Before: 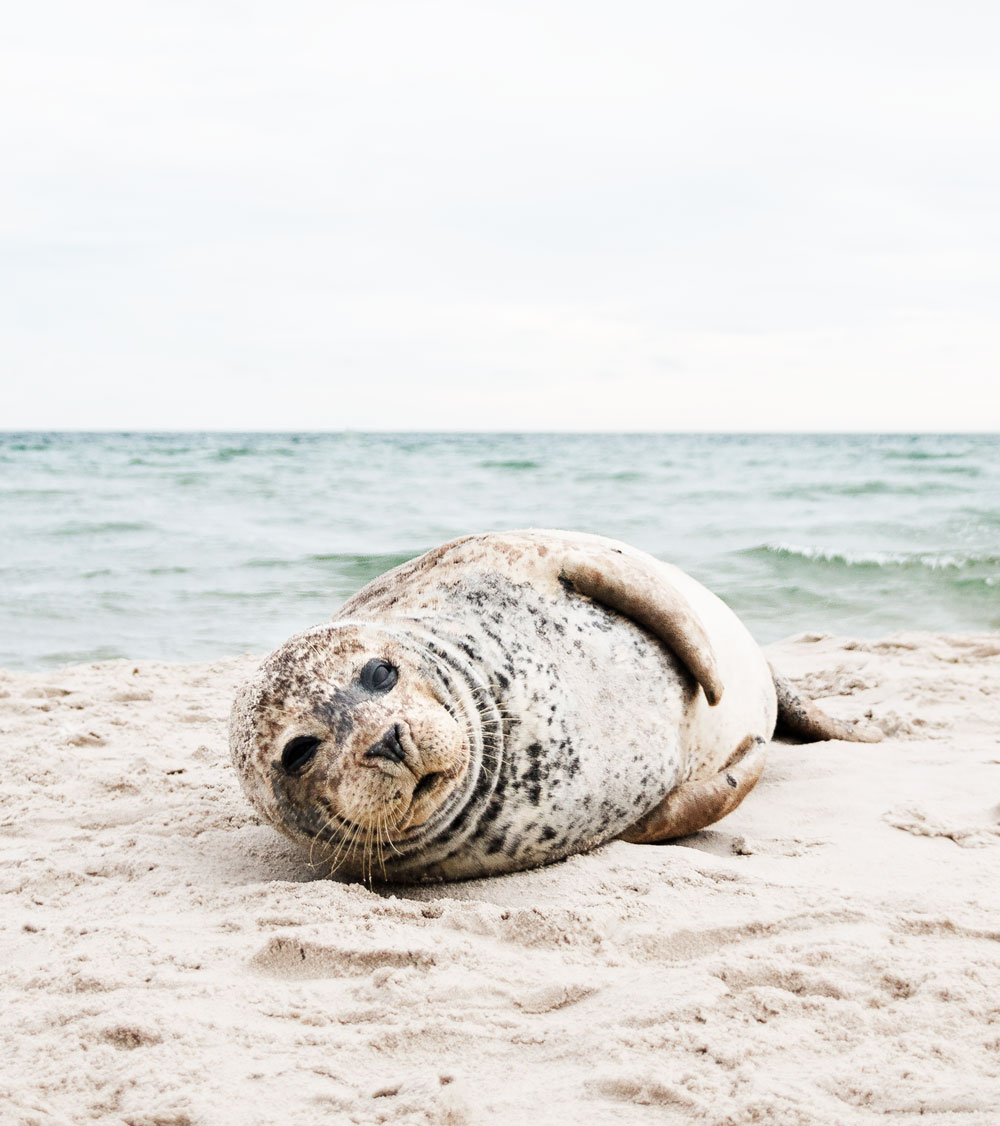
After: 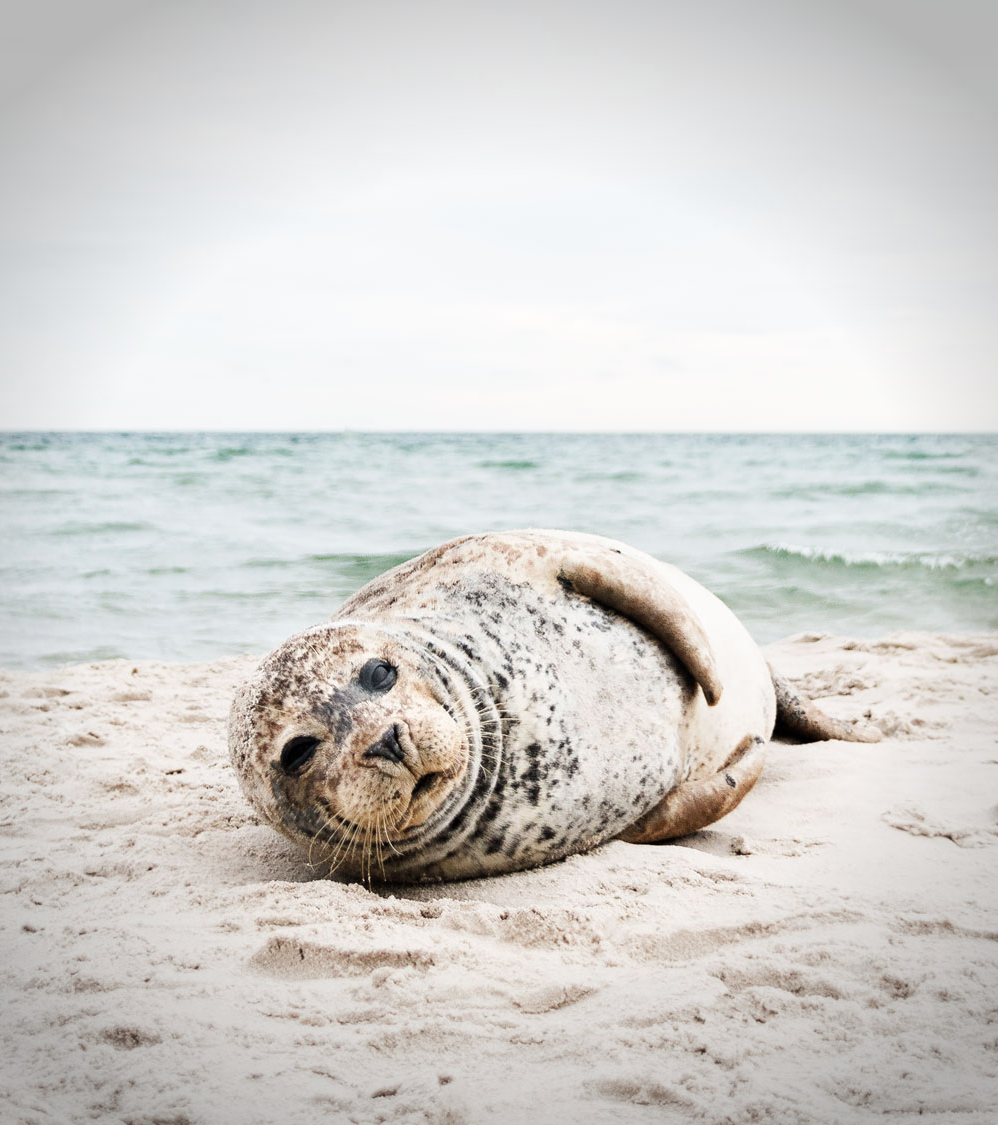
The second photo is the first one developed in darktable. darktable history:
exposure: compensate exposure bias true, compensate highlight preservation false
vignetting: fall-off start 74.87%, width/height ratio 1.083
crop and rotate: left 0.165%, bottom 0.008%
